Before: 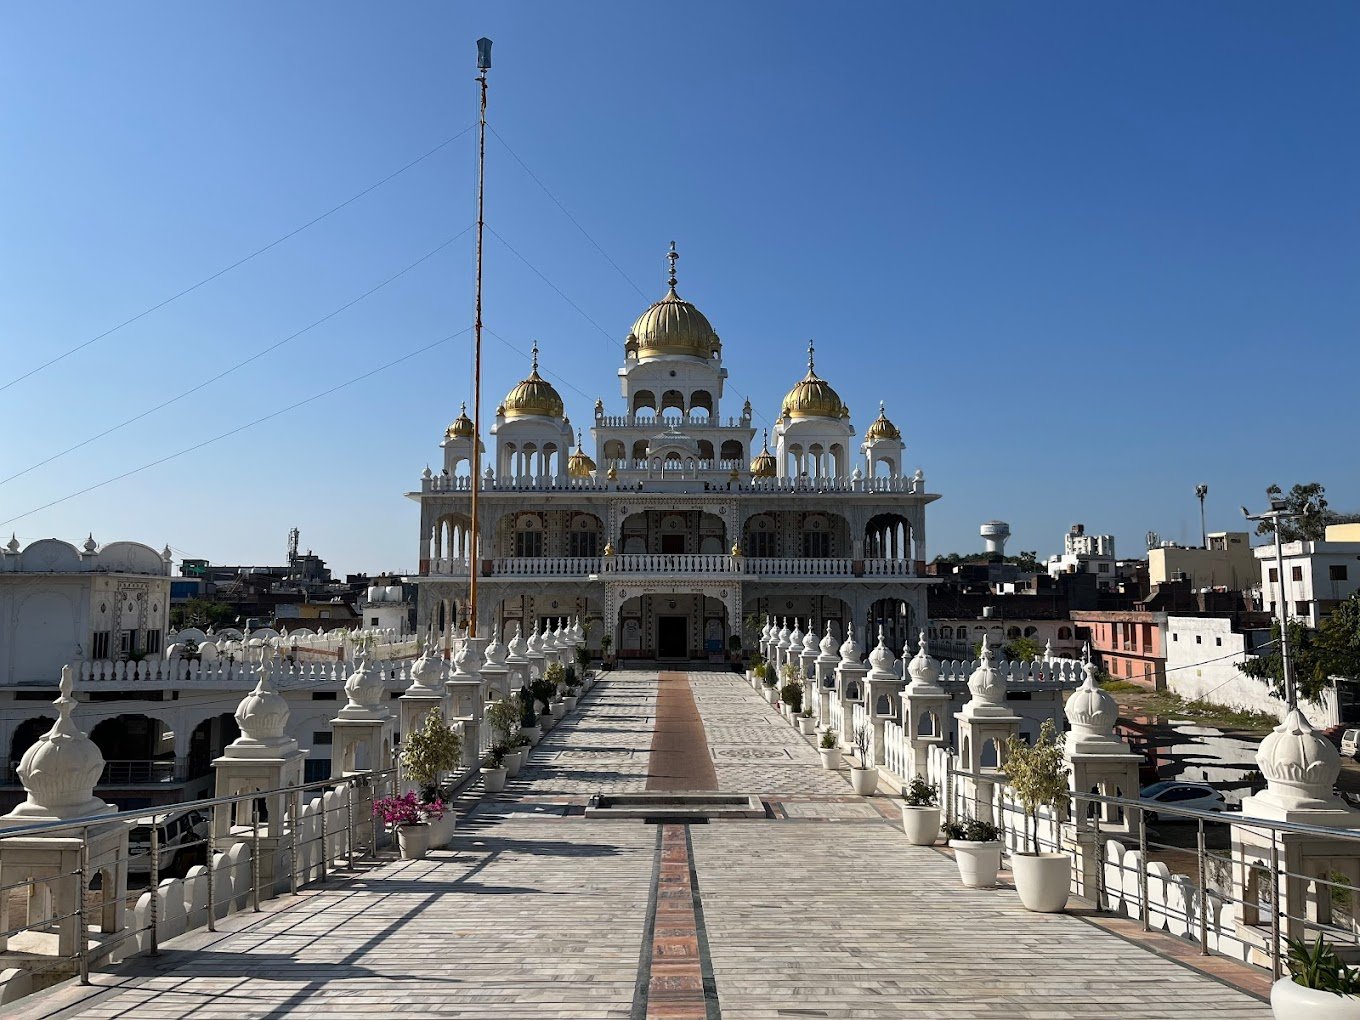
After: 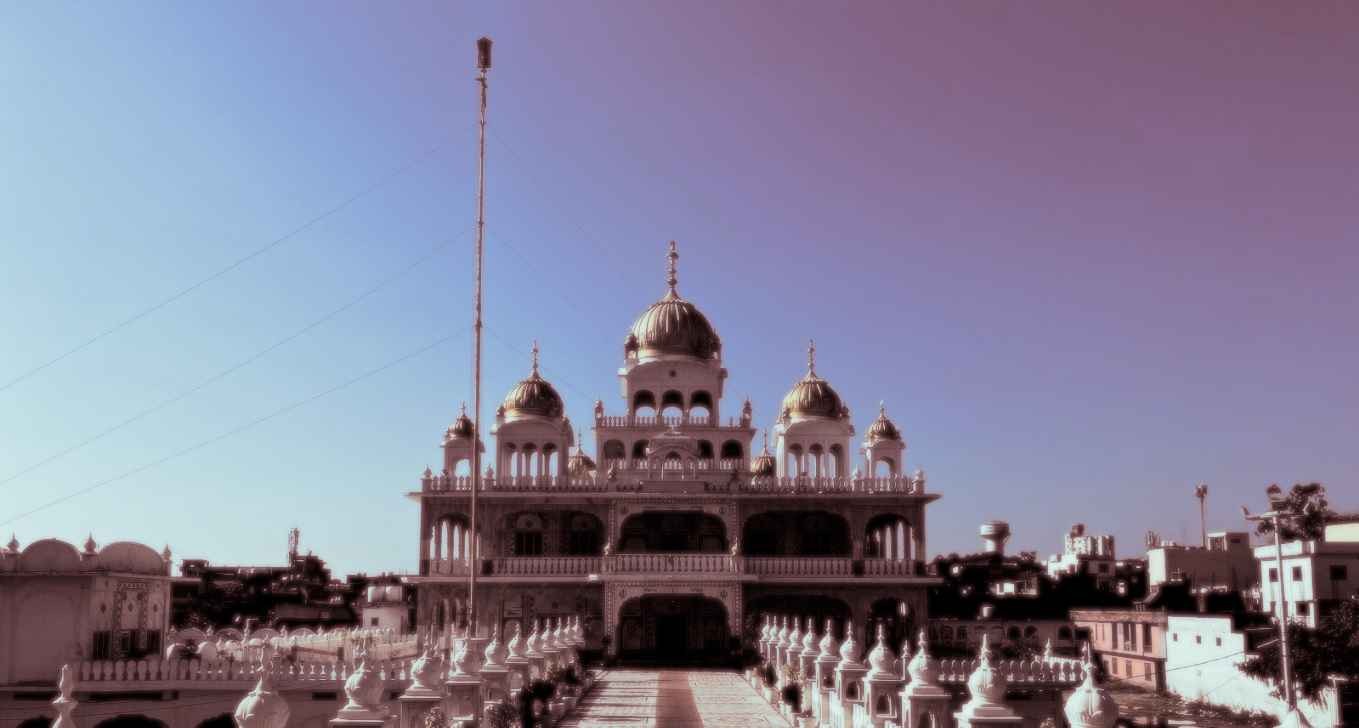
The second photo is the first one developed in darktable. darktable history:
split-toning: shadows › saturation 0.3, highlights › hue 180°, highlights › saturation 0.3, compress 0%
filmic rgb: black relative exposure -5 EV, hardness 2.88, contrast 1.3, highlights saturation mix -30%
soften: size 8.67%, mix 49%
crop: bottom 28.576%
